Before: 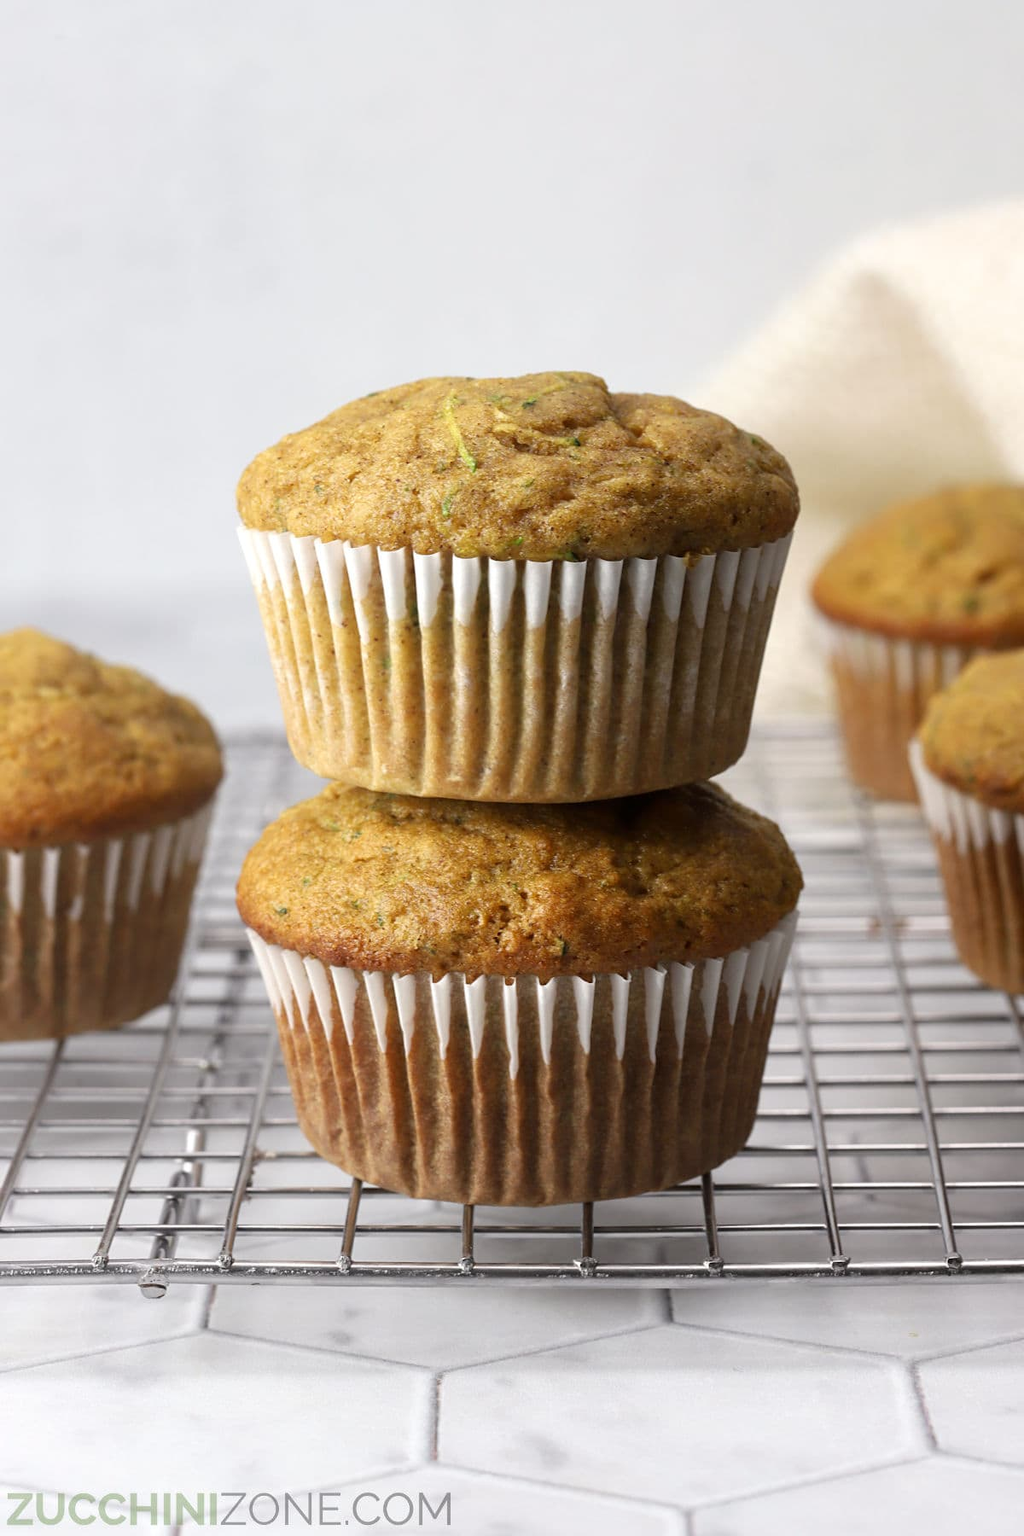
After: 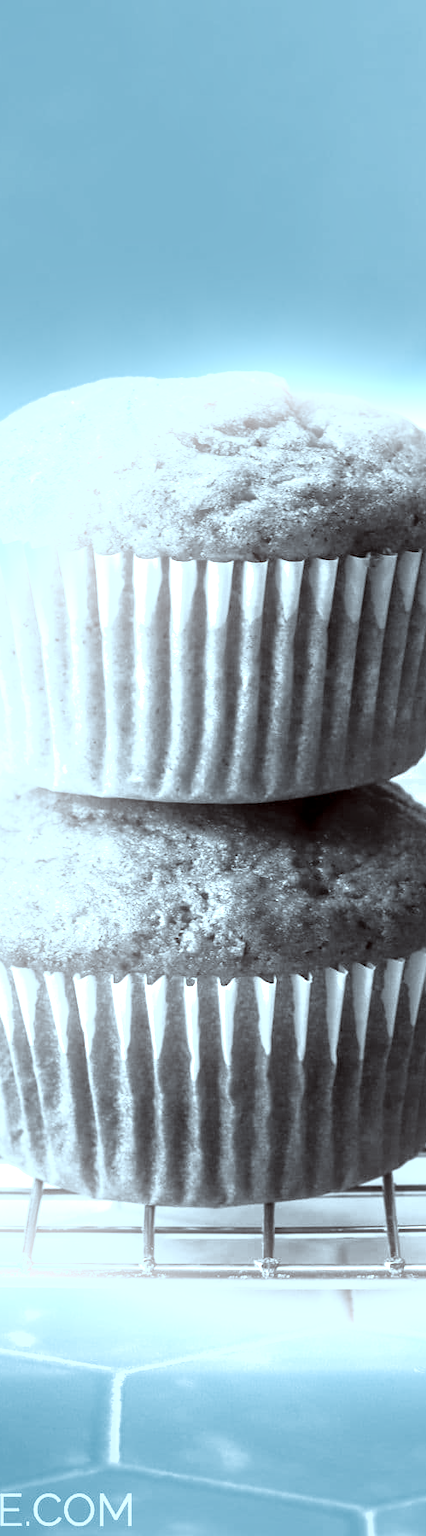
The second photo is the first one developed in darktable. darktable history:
crop: left 31.229%, right 27.105%
local contrast: detail 130%
bloom: size 13.65%, threshold 98.39%, strength 4.82%
shadows and highlights: shadows -62.32, white point adjustment -5.22, highlights 61.59
color correction: highlights a* -12.64, highlights b* -18.1, saturation 0.7
color calibration: output gray [0.22, 0.42, 0.37, 0], gray › normalize channels true, illuminant same as pipeline (D50), adaptation XYZ, x 0.346, y 0.359, gamut compression 0
exposure: black level correction 0, exposure 1.2 EV, compensate exposure bias true, compensate highlight preservation false
color balance: mode lift, gamma, gain (sRGB), lift [1, 1.049, 1, 1]
